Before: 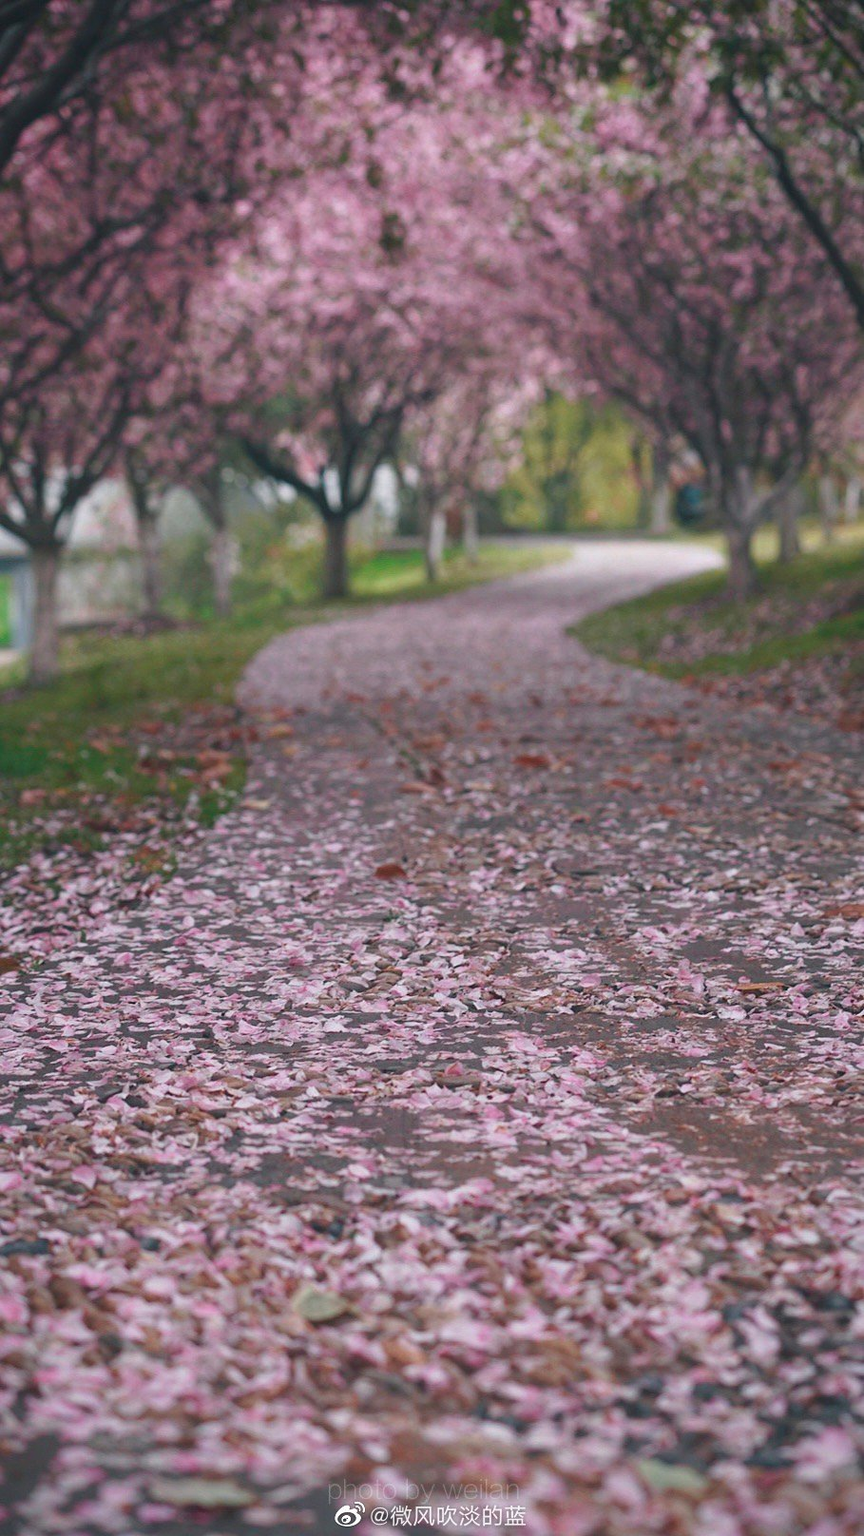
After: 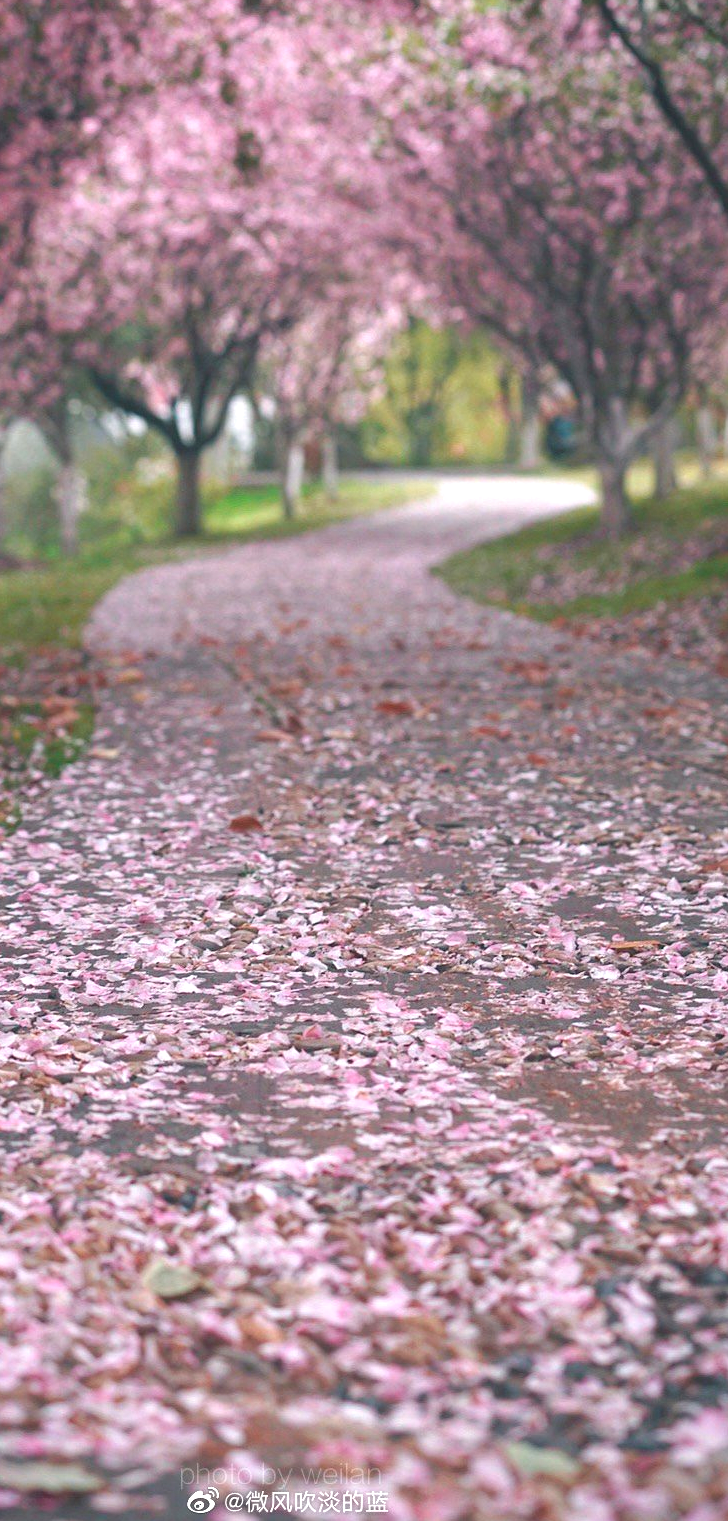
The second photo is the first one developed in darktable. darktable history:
exposure: black level correction 0, exposure 0.695 EV, compensate highlight preservation false
crop and rotate: left 18.172%, top 5.861%, right 1.704%
